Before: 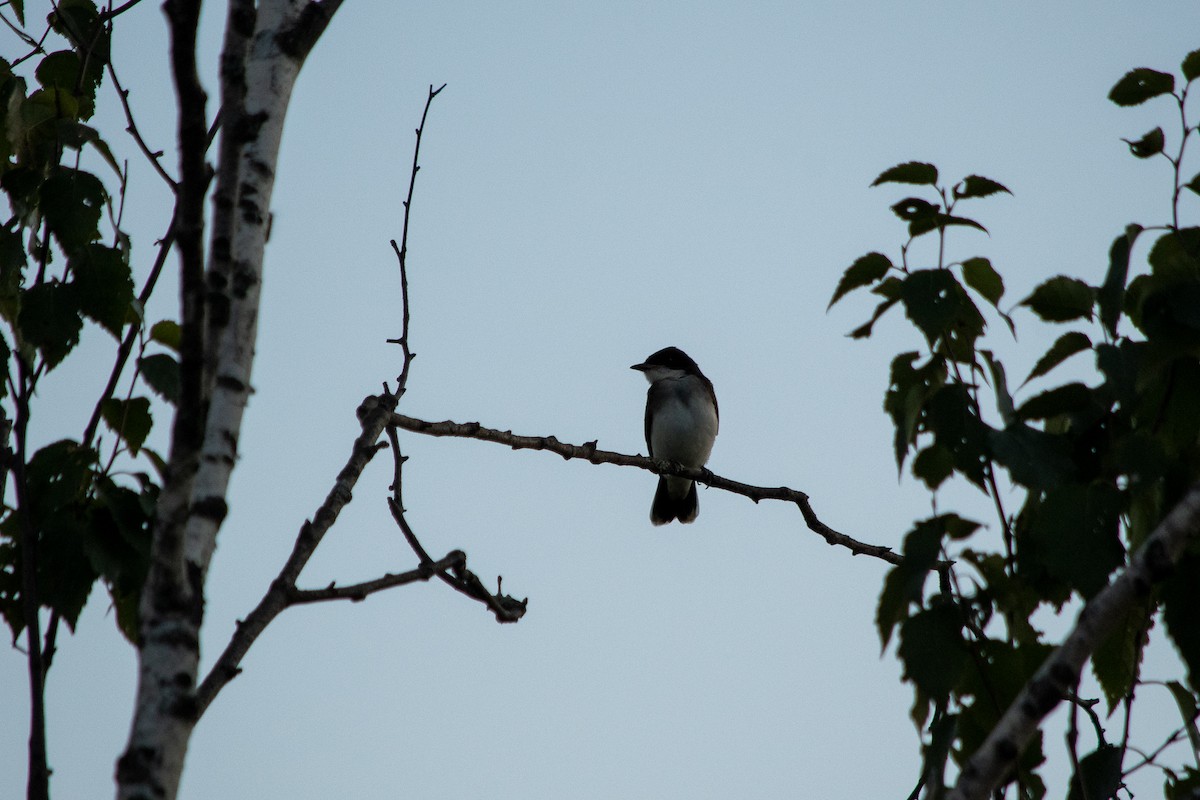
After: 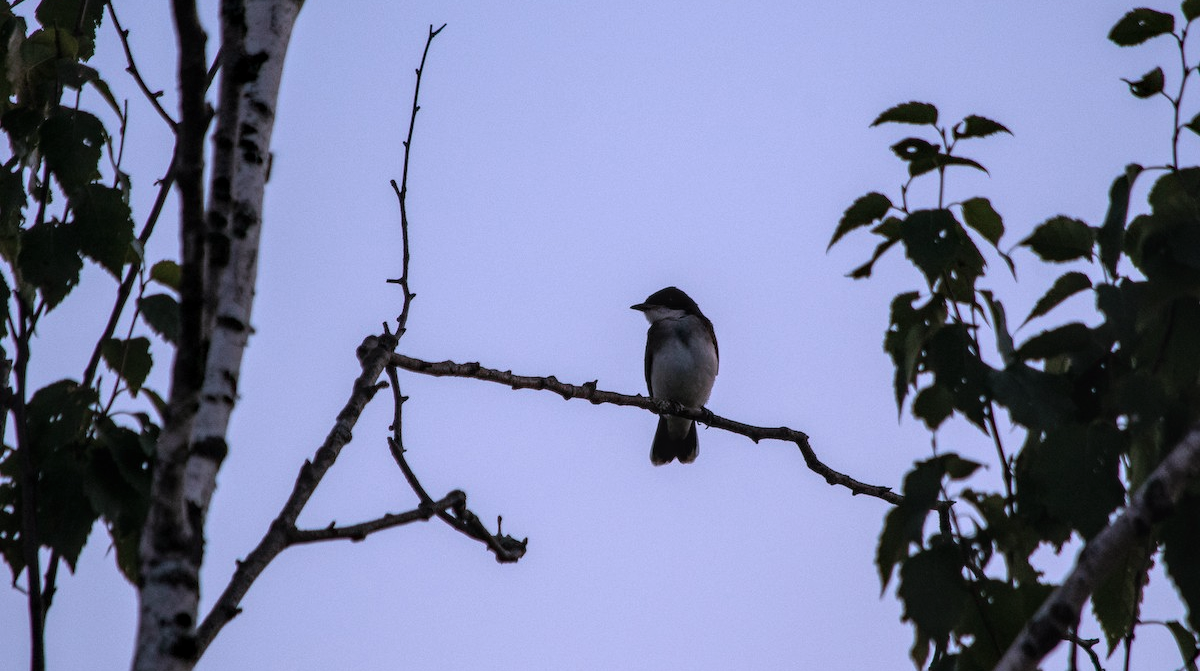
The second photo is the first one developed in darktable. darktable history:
local contrast: on, module defaults
crop: top 7.61%, bottom 7.677%
color correction: highlights a* 15.03, highlights b* -25.31
